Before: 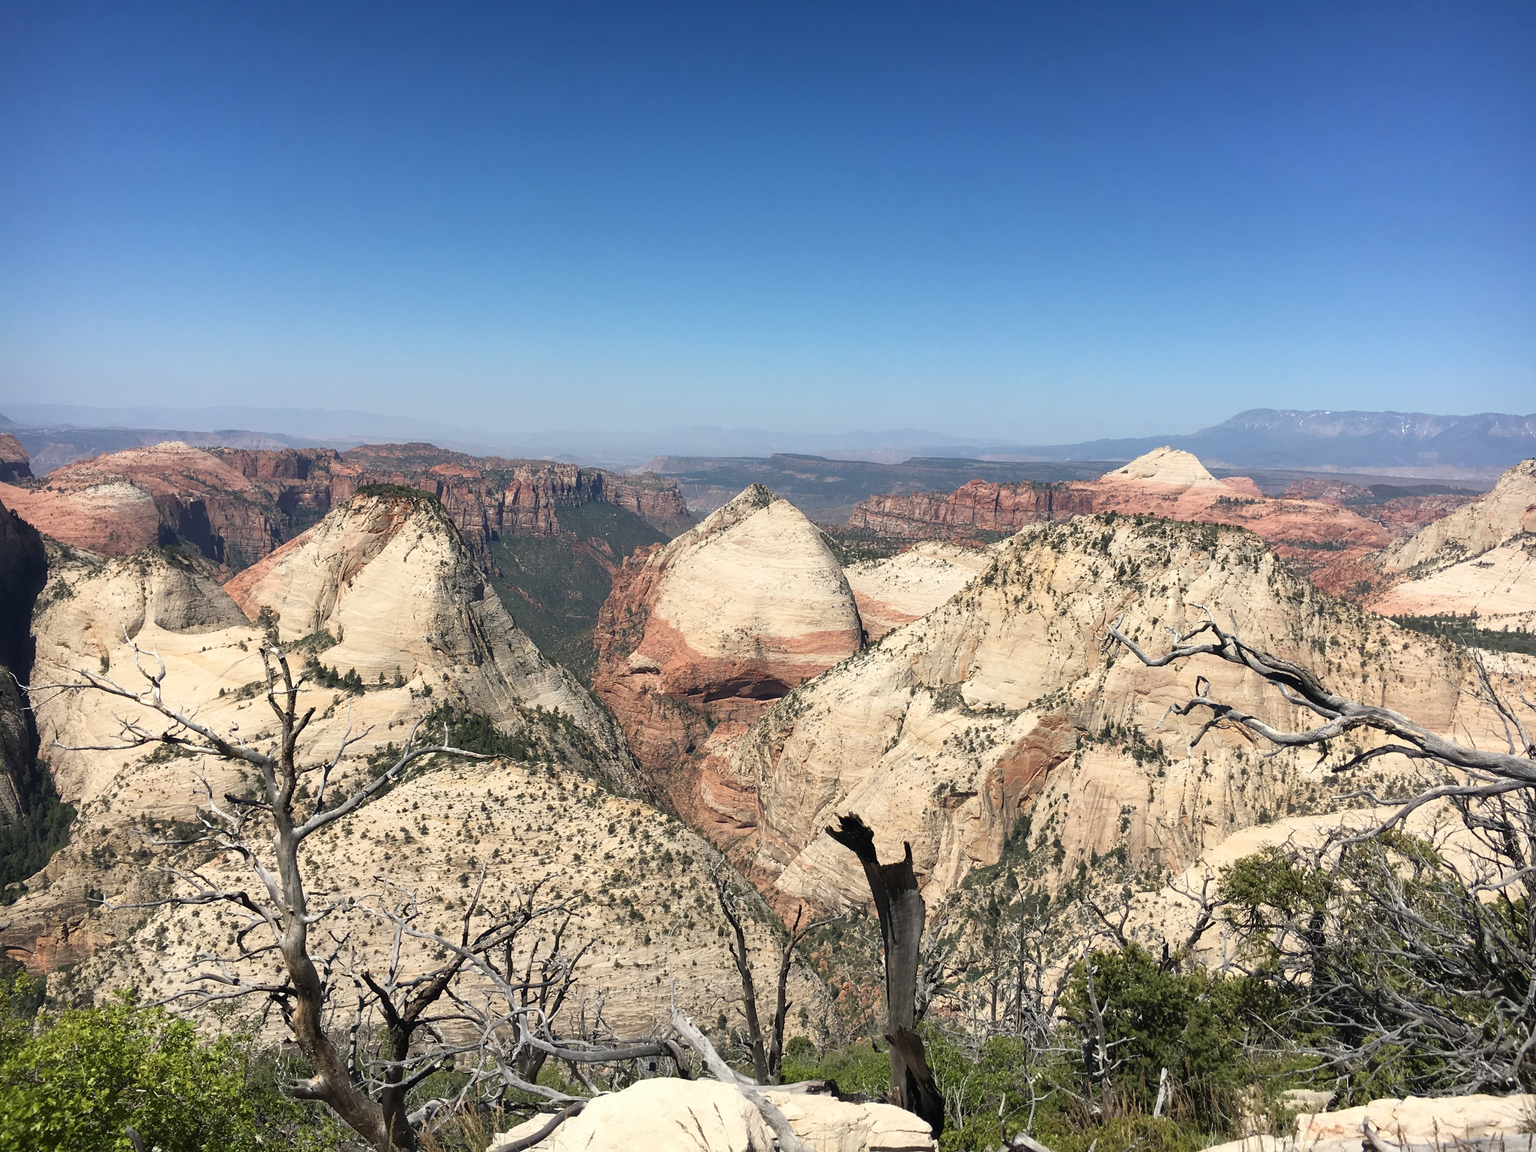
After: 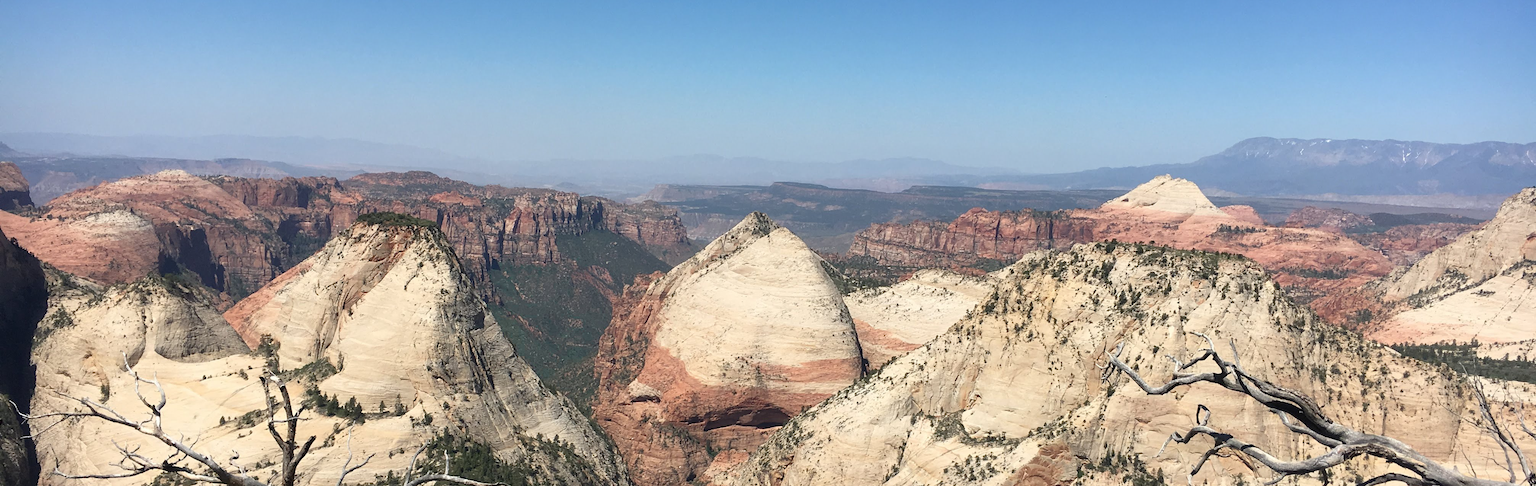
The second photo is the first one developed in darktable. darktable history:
crop and rotate: top 23.632%, bottom 34.165%
color zones: curves: ch0 [(0.25, 0.5) (0.423, 0.5) (0.443, 0.5) (0.521, 0.756) (0.568, 0.5) (0.576, 0.5) (0.75, 0.5)]; ch1 [(0.25, 0.5) (0.423, 0.5) (0.443, 0.5) (0.539, 0.873) (0.624, 0.565) (0.631, 0.5) (0.75, 0.5)]
